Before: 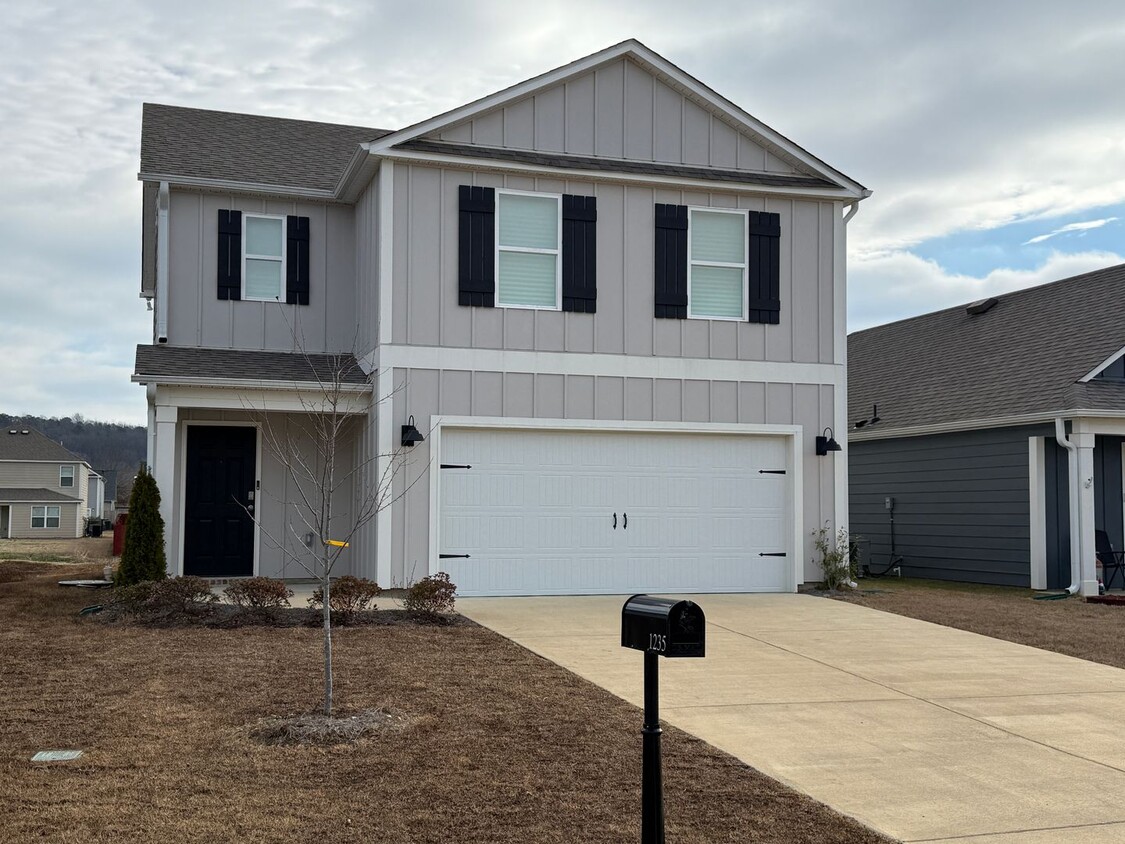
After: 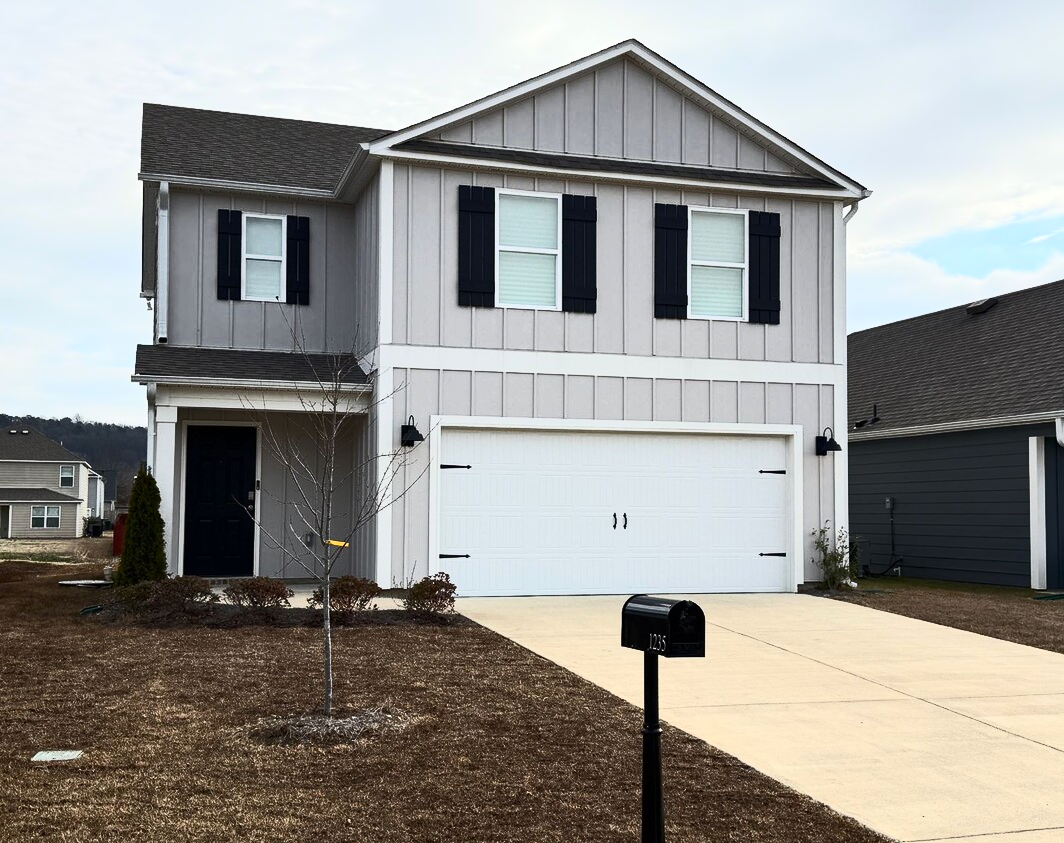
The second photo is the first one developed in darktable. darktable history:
tone curve: curves: ch0 [(0, 0) (0.427, 0.375) (0.616, 0.801) (1, 1)], color space Lab, independent channels, preserve colors none
crop and rotate: left 0%, right 5.344%
